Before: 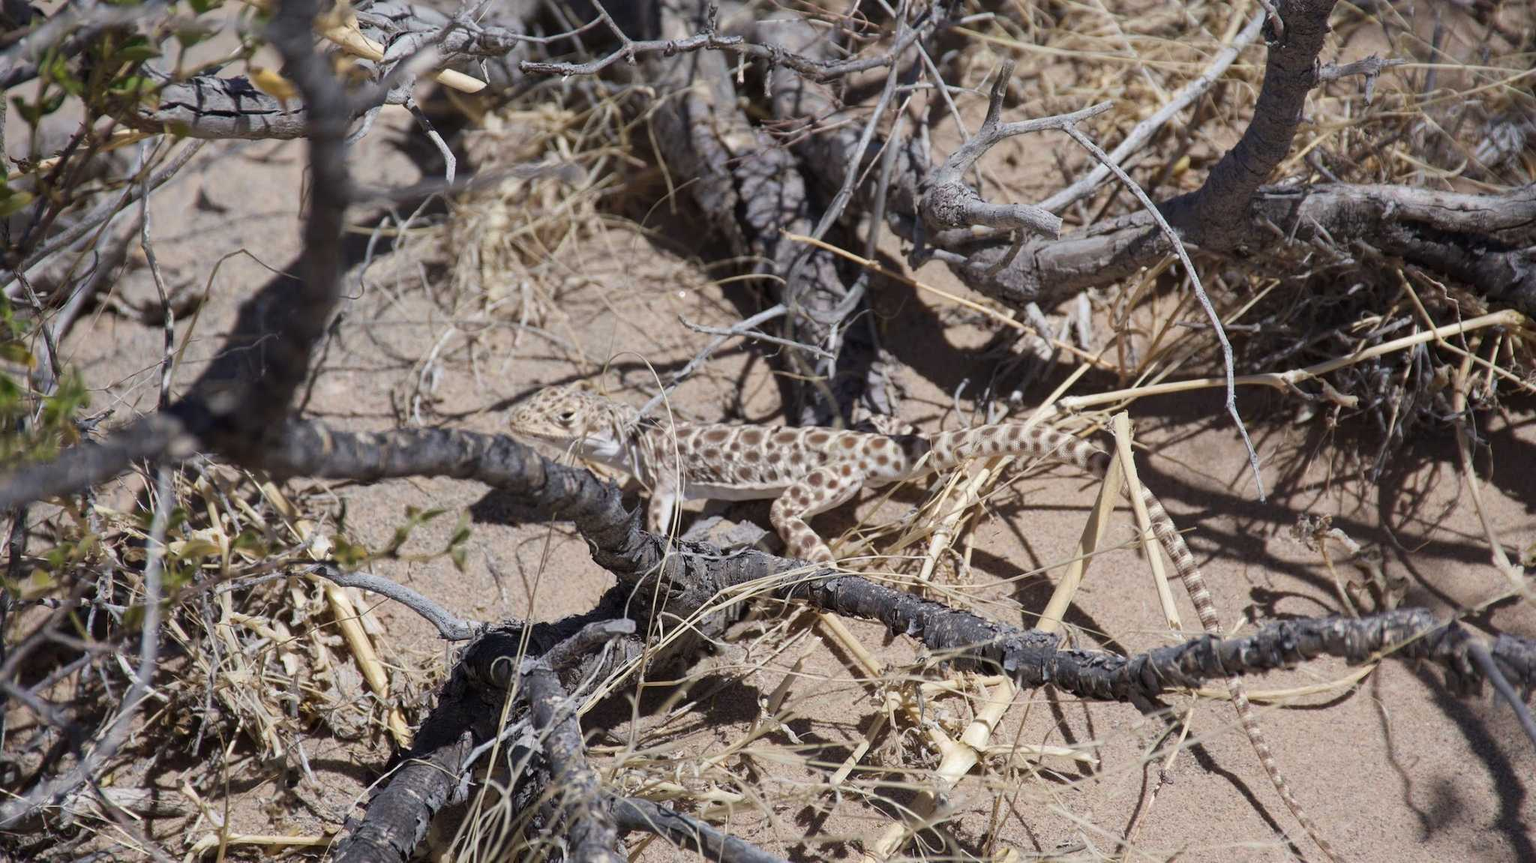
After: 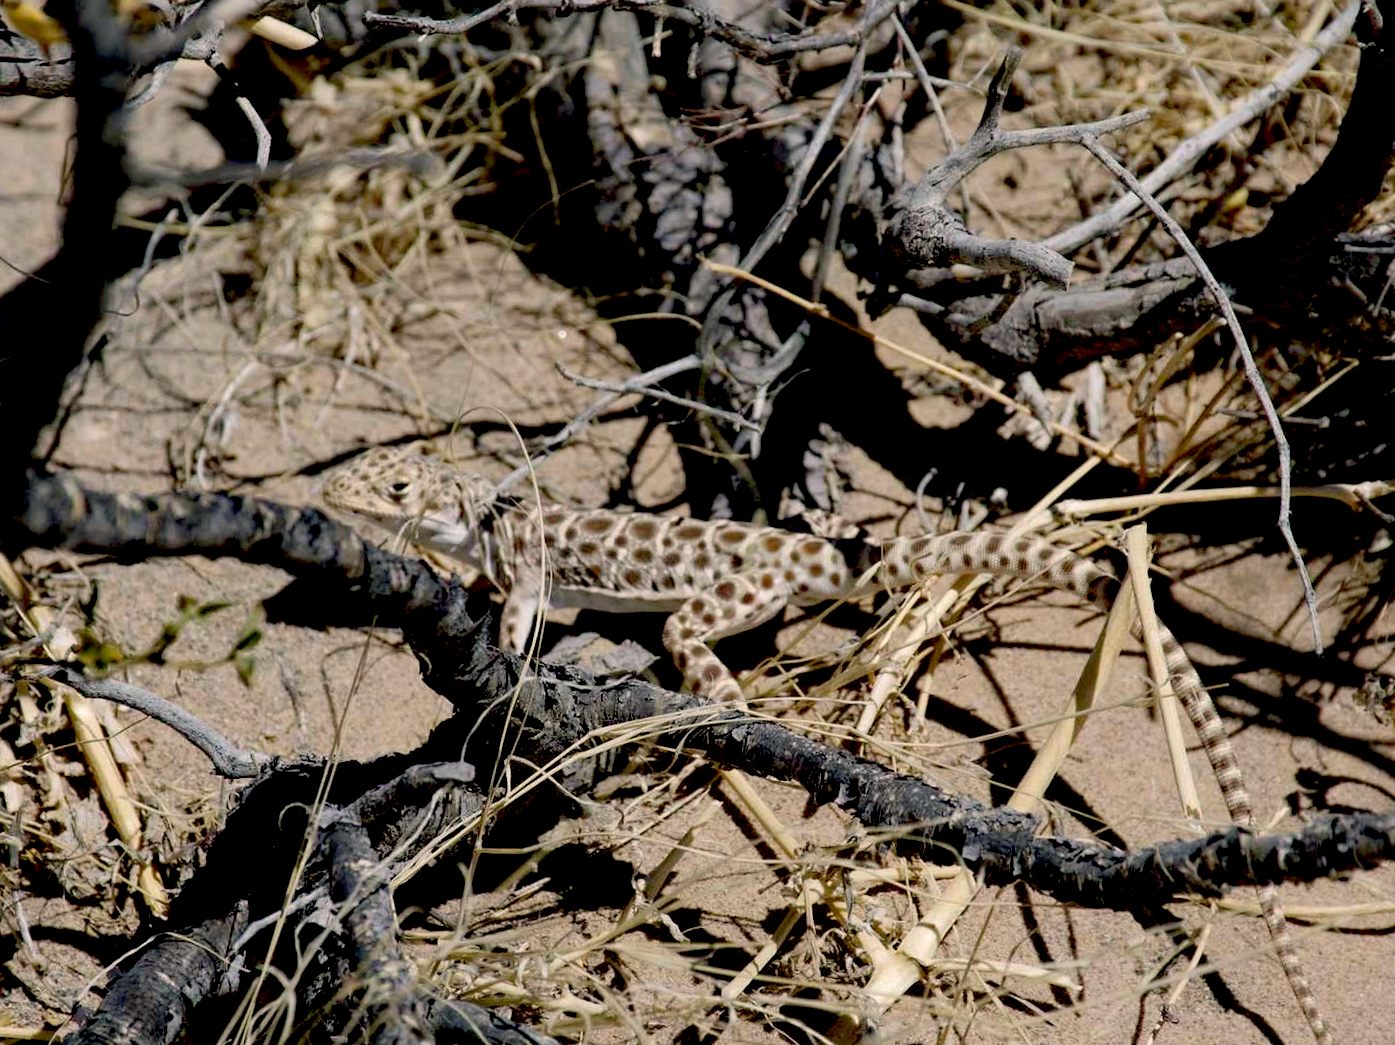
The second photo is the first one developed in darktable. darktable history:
crop and rotate: angle -3.27°, left 14.277%, top 0.028%, right 10.766%, bottom 0.028%
color correction: highlights a* 4.02, highlights b* 4.98, shadows a* -7.55, shadows b* 4.98
exposure: black level correction 0.056, exposure -0.039 EV, compensate highlight preservation false
